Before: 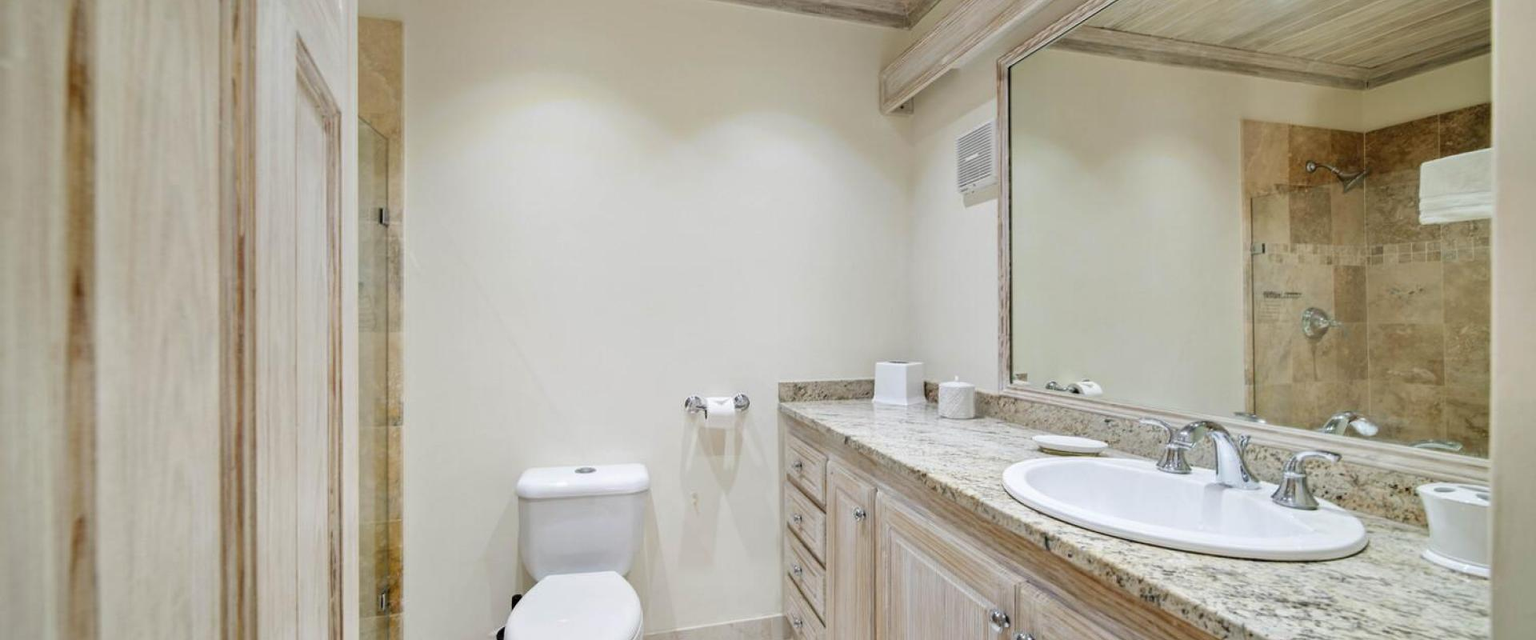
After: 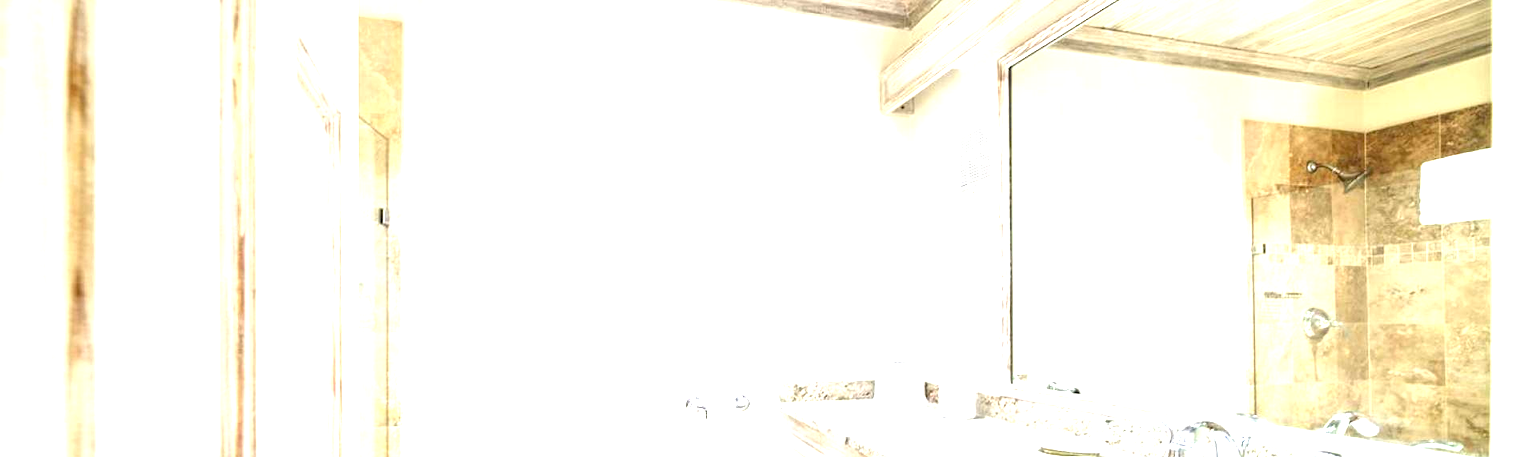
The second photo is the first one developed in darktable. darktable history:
local contrast: on, module defaults
crop: bottom 28.576%
exposure: exposure 2 EV, compensate exposure bias true, compensate highlight preservation false
